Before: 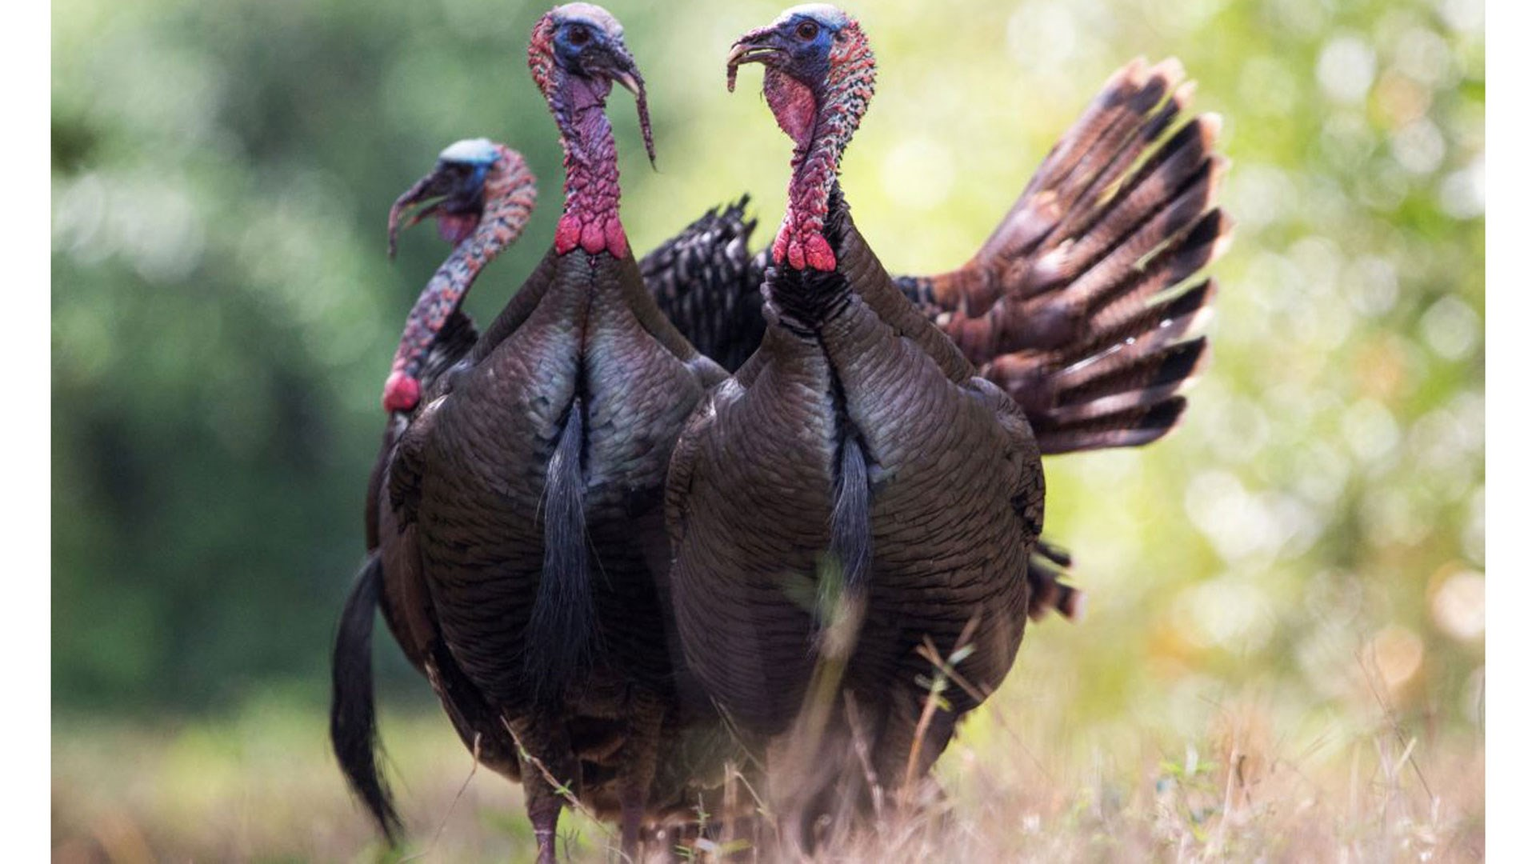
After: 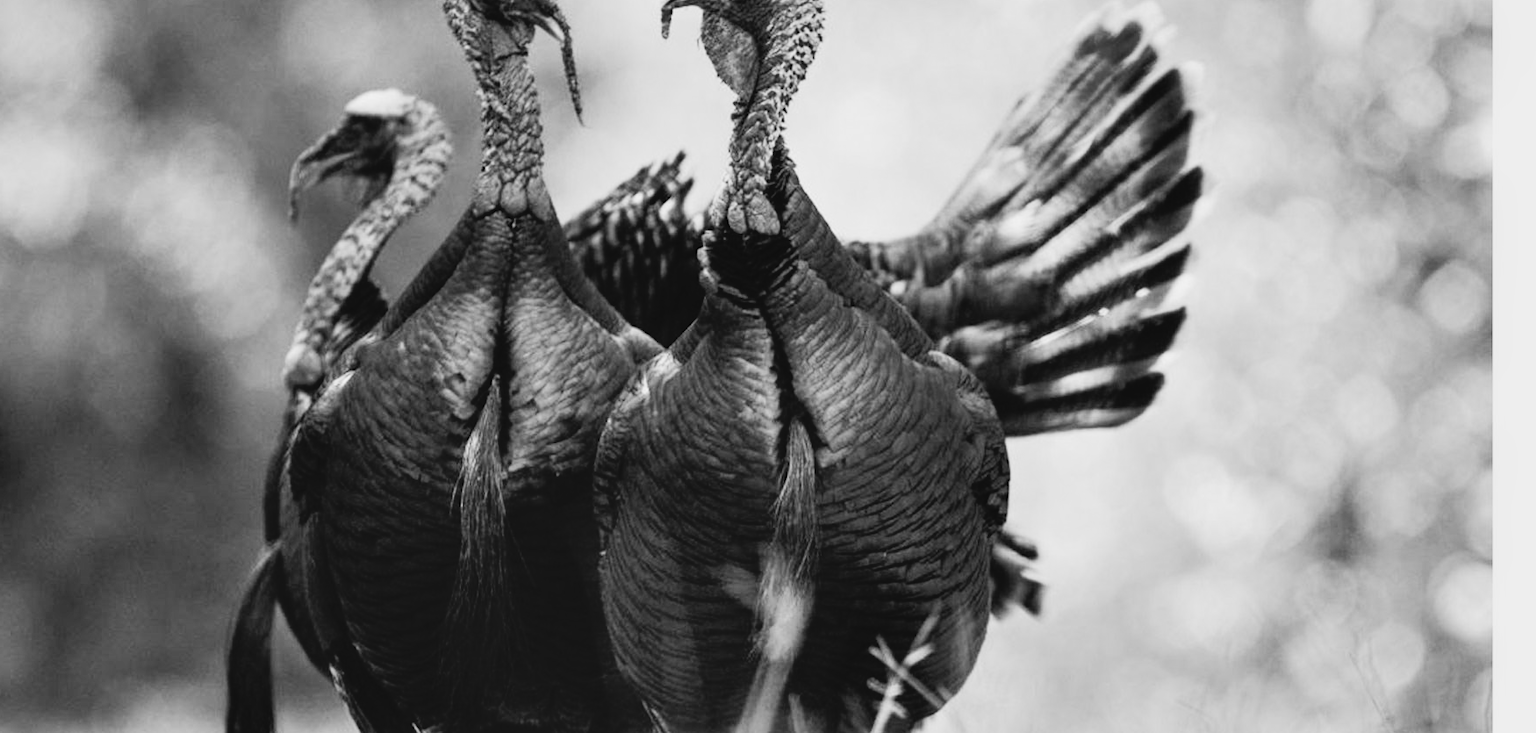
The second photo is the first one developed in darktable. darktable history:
tone curve: curves: ch0 [(0, 0.039) (0.113, 0.081) (0.204, 0.204) (0.498, 0.608) (0.709, 0.819) (0.984, 0.961)]; ch1 [(0, 0) (0.172, 0.123) (0.317, 0.272) (0.414, 0.382) (0.476, 0.479) (0.505, 0.501) (0.528, 0.54) (0.618, 0.647) (0.709, 0.764) (1, 1)]; ch2 [(0, 0) (0.411, 0.424) (0.492, 0.502) (0.521, 0.513) (0.537, 0.57) (0.686, 0.638) (1, 1)], color space Lab, independent channels, preserve colors none
crop: left 8.155%, top 6.611%, bottom 15.385%
contrast brightness saturation: contrast 0.1, saturation -0.36
monochrome: a -4.13, b 5.16, size 1
shadows and highlights: soften with gaussian
color correction: highlights a* 11.96, highlights b* 11.58
